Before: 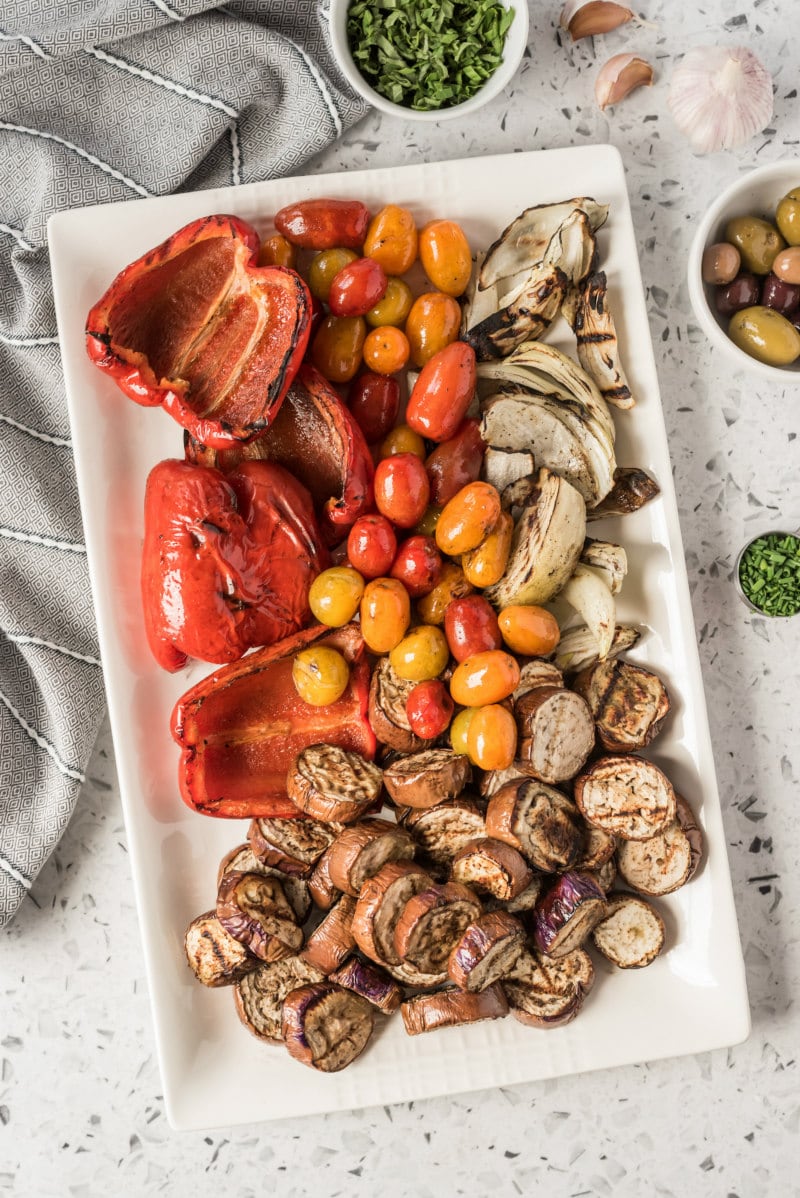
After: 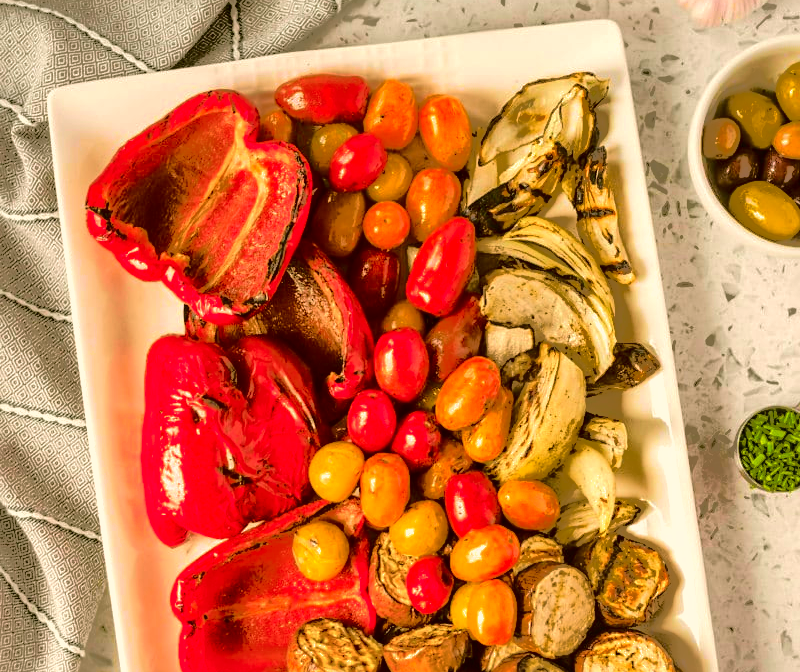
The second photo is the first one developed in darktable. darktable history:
crop and rotate: top 10.548%, bottom 33.325%
exposure: black level correction 0, exposure 0.697 EV, compensate exposure bias true, compensate highlight preservation false
sharpen: amount 0.202
color correction: highlights a* 8.43, highlights b* 15.59, shadows a* -0.533, shadows b* 26.63
contrast brightness saturation: saturation -0.047
tone curve: curves: ch0 [(0, 0) (0.081, 0.033) (0.192, 0.124) (0.283, 0.238) (0.407, 0.476) (0.495, 0.521) (0.661, 0.756) (0.788, 0.87) (1, 0.951)]; ch1 [(0, 0) (0.161, 0.092) (0.35, 0.33) (0.392, 0.392) (0.427, 0.426) (0.479, 0.472) (0.505, 0.497) (0.521, 0.524) (0.567, 0.56) (0.583, 0.592) (0.625, 0.627) (0.678, 0.733) (1, 1)]; ch2 [(0, 0) (0.346, 0.362) (0.404, 0.427) (0.502, 0.499) (0.531, 0.523) (0.544, 0.561) (0.58, 0.59) (0.629, 0.642) (0.717, 0.678) (1, 1)], color space Lab, independent channels, preserve colors none
shadows and highlights: shadows -19.55, highlights -73.84
